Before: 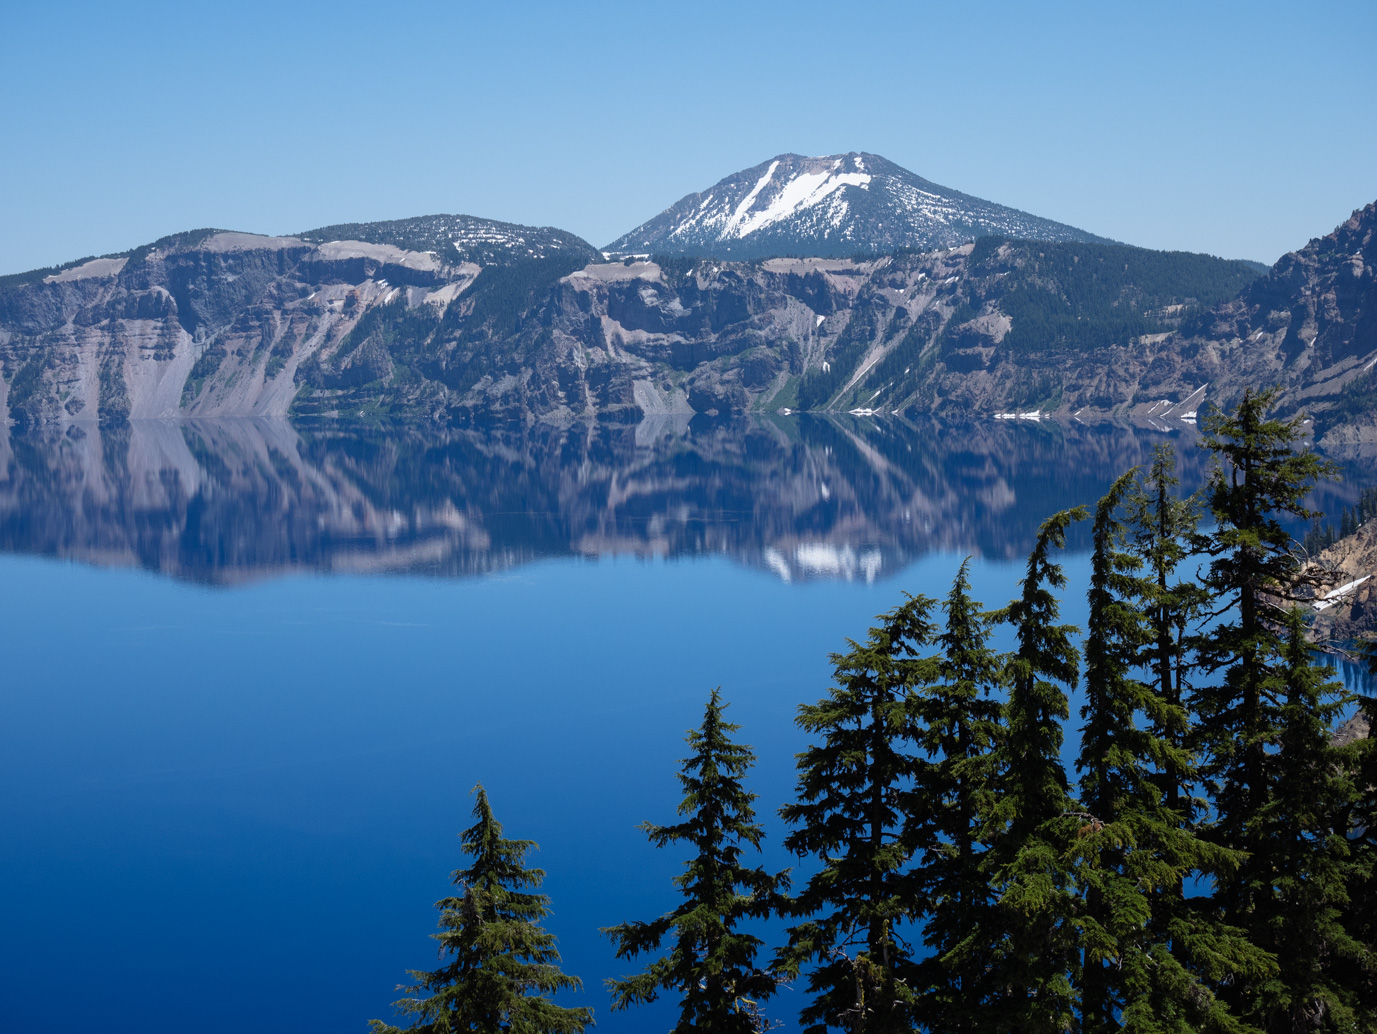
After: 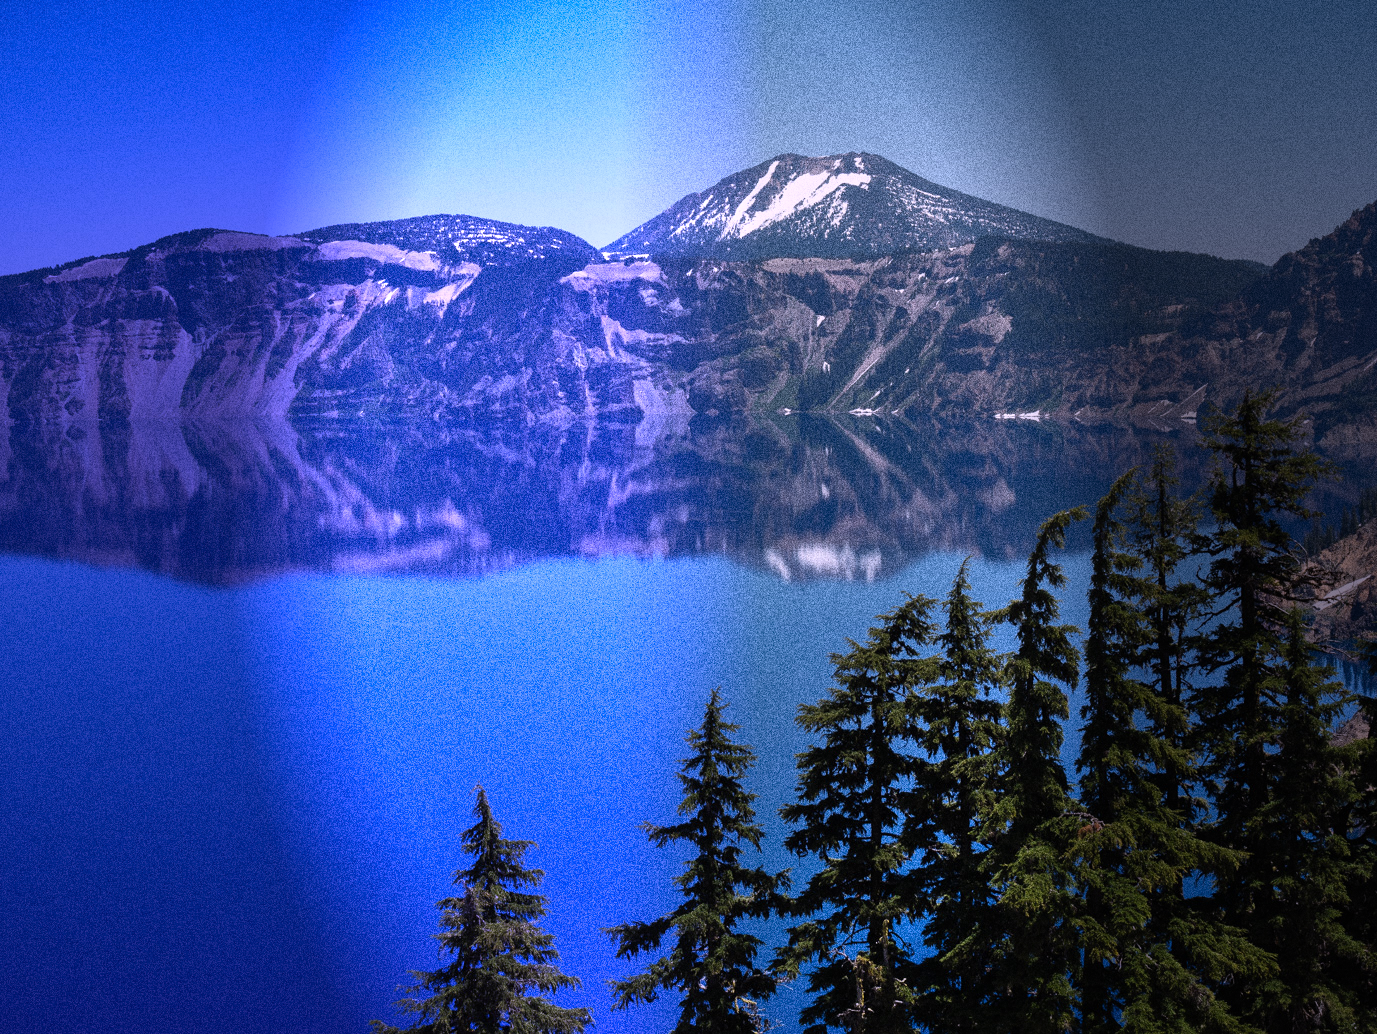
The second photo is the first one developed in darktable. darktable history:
color correction: highlights a* 10.89, highlights b* -12.99
tone curve: curves: ch0 [(0, 0) (0.566, 0.497) (1, 1)], color space Lab, linked channels
vignetting: fall-off radius 31.16%, saturation 0.198, width/height ratio 0.601
grain: coarseness 9.32 ISO, strength 69.23%
graduated density: density -1.08 EV, hardness 97%, rotation 90.5°, hue 244.8°, saturation 66%
sharpen: radius 8, amount 0.279, threshold 100
highlight reconstruction: method clip highlights, clipping threshold 0
shadows and highlights: soften with gaussian
